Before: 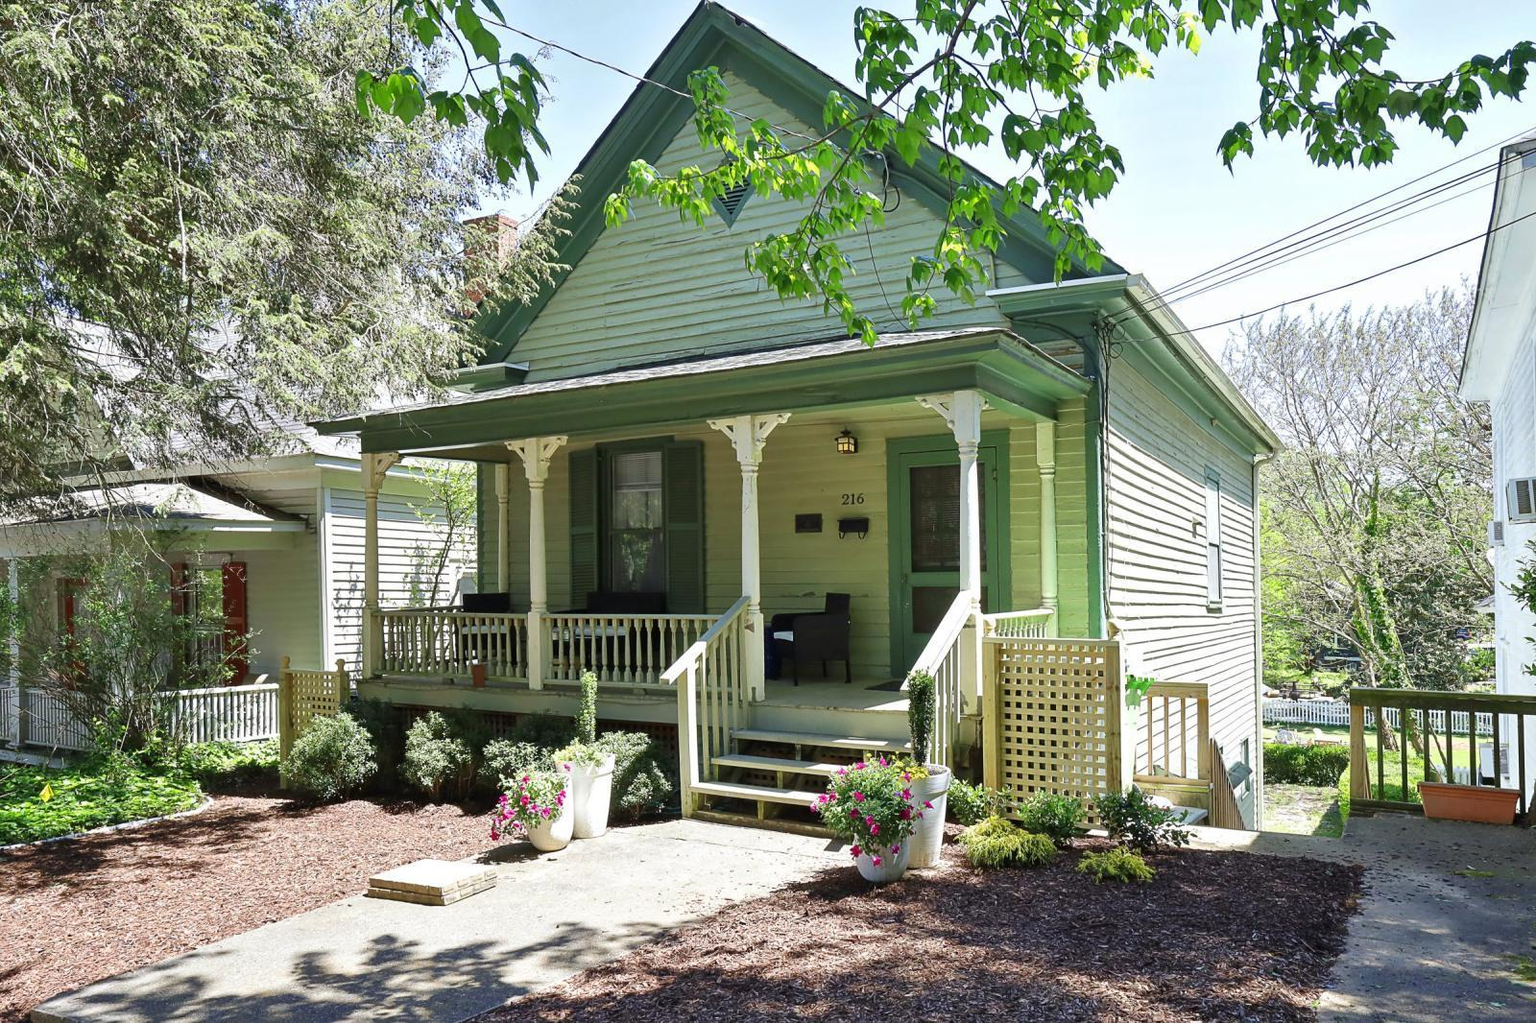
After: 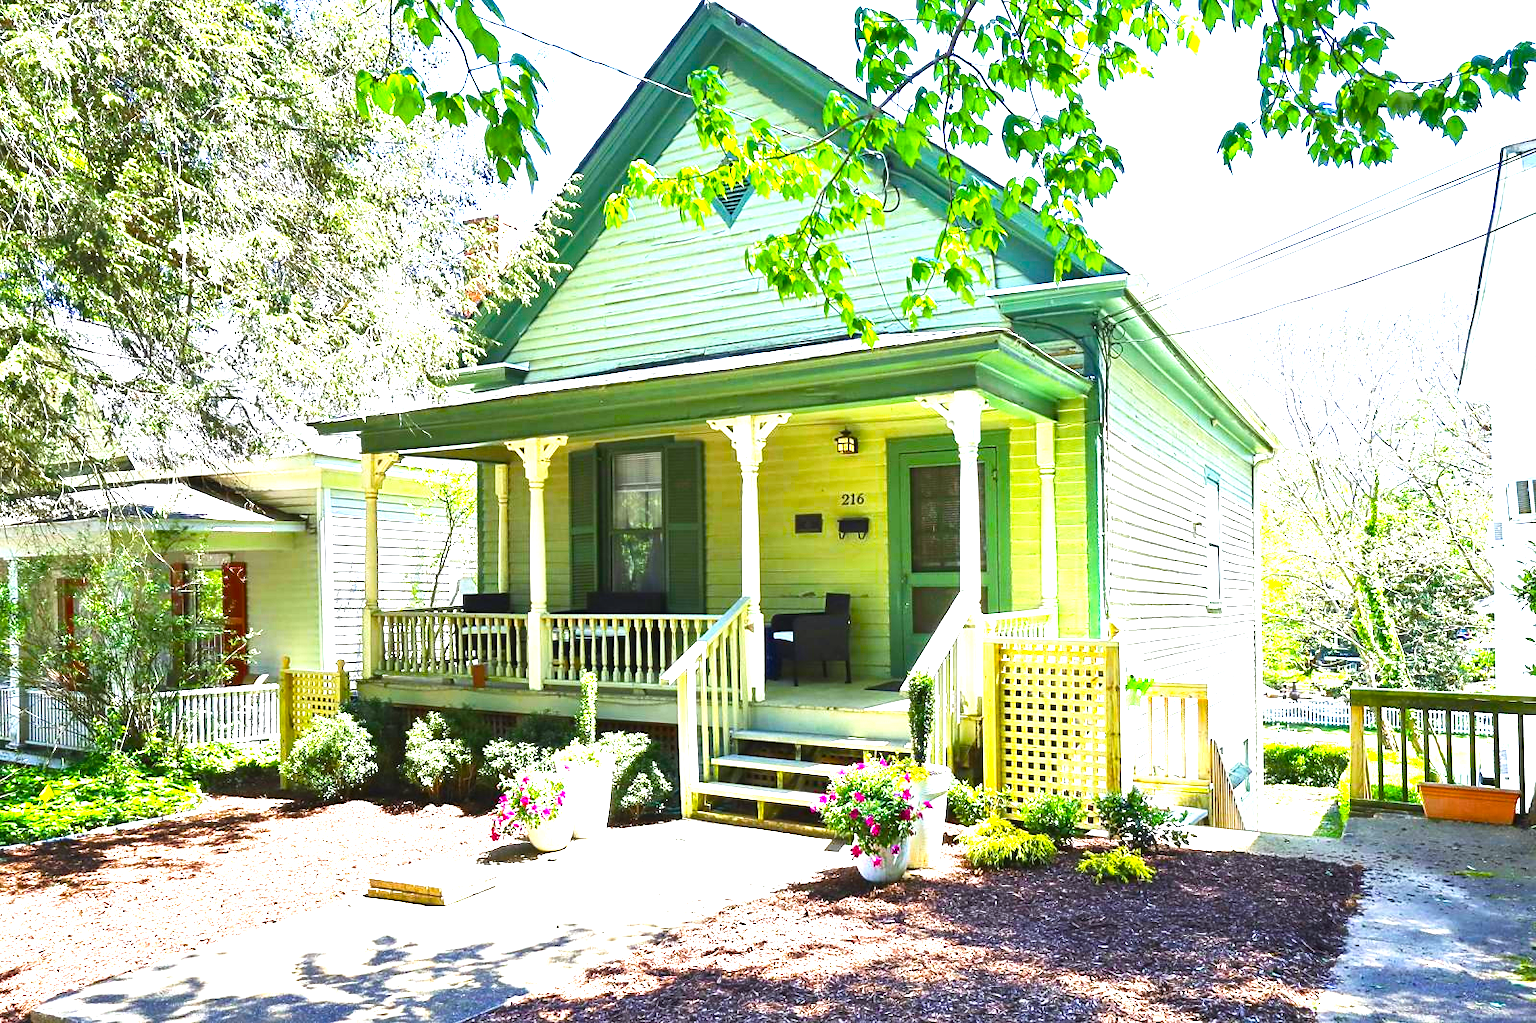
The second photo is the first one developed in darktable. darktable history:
exposure: black level correction -0.002, exposure 1.35 EV, compensate highlight preservation false
white balance: red 0.982, blue 1.018
color balance rgb: linear chroma grading › global chroma 9%, perceptual saturation grading › global saturation 36%, perceptual saturation grading › shadows 35%, perceptual brilliance grading › global brilliance 15%, perceptual brilliance grading › shadows -35%, global vibrance 15%
tone curve: curves: ch0 [(0, 0) (0.003, 0.003) (0.011, 0.012) (0.025, 0.026) (0.044, 0.046) (0.069, 0.072) (0.1, 0.104) (0.136, 0.141) (0.177, 0.184) (0.224, 0.233) (0.277, 0.288) (0.335, 0.348) (0.399, 0.414) (0.468, 0.486) (0.543, 0.564) (0.623, 0.647) (0.709, 0.736) (0.801, 0.831) (0.898, 0.921) (1, 1)], preserve colors none
